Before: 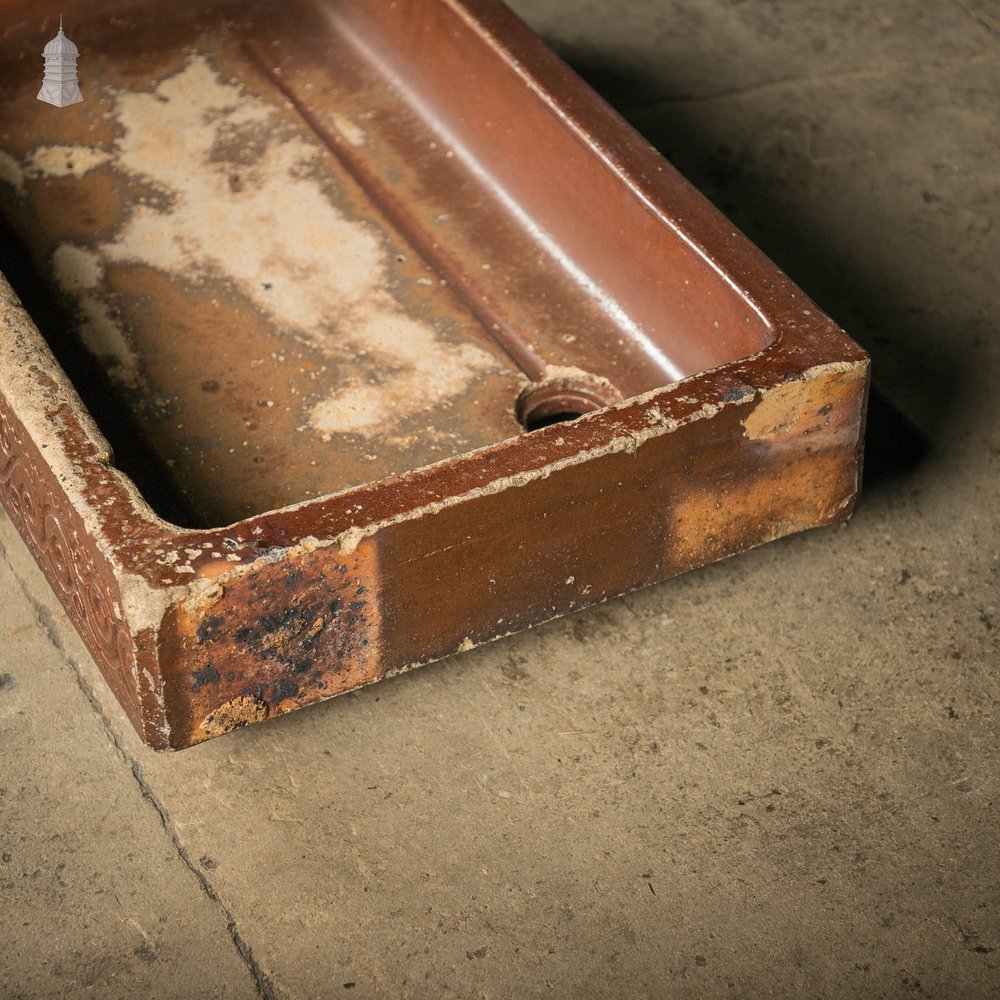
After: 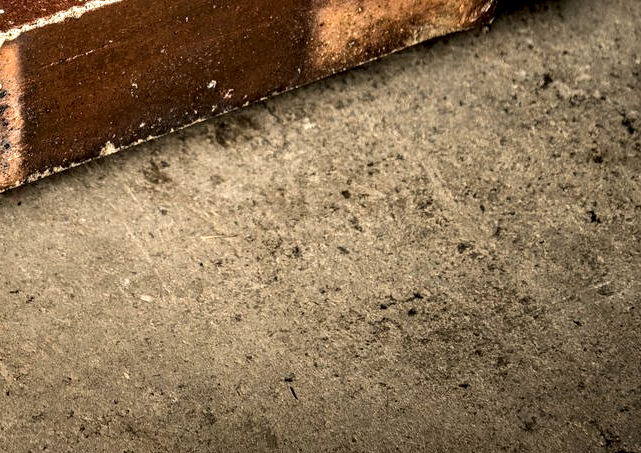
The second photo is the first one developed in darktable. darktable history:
crop and rotate: left 35.854%, top 49.652%, bottom 4.955%
local contrast: shadows 168%, detail 224%
